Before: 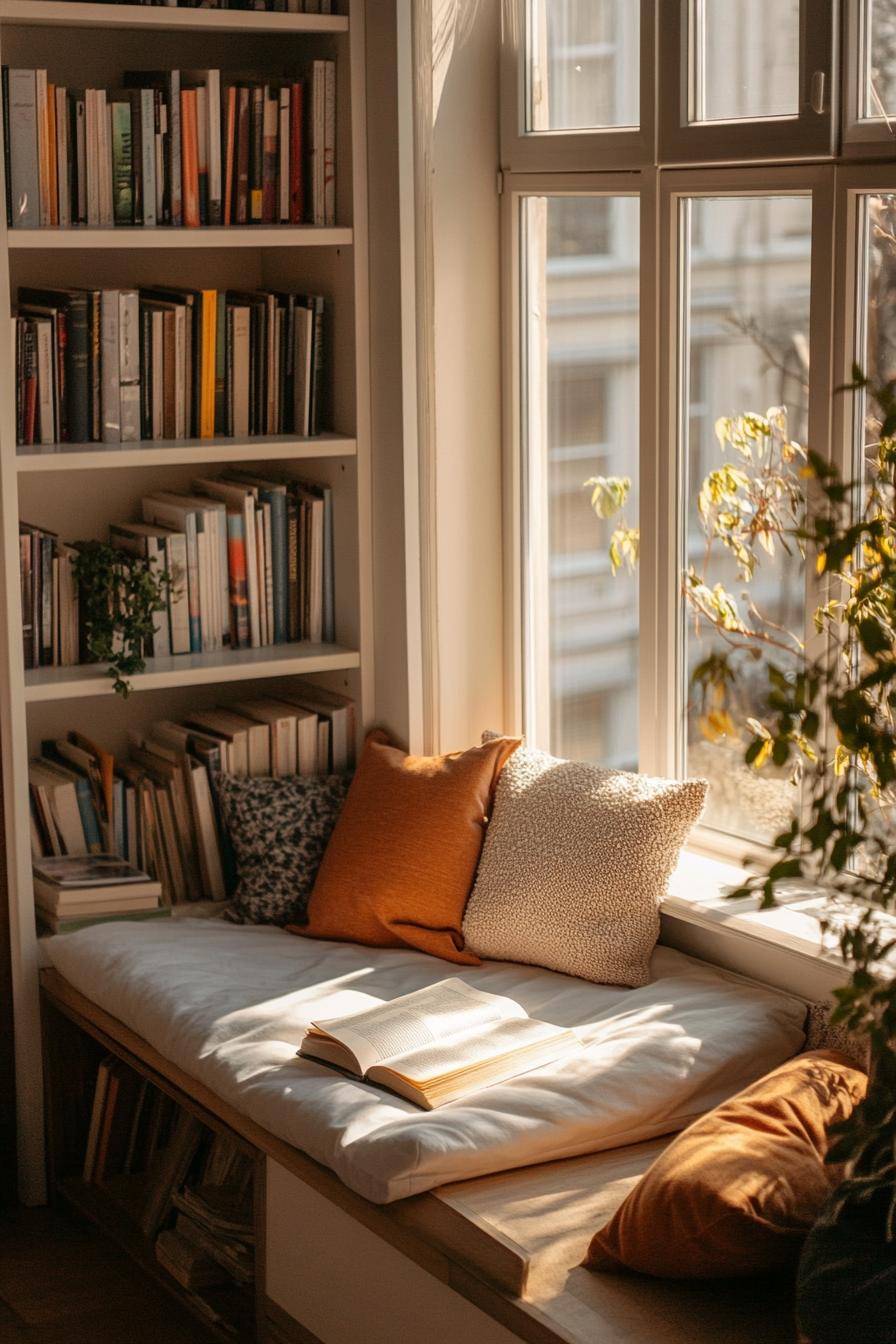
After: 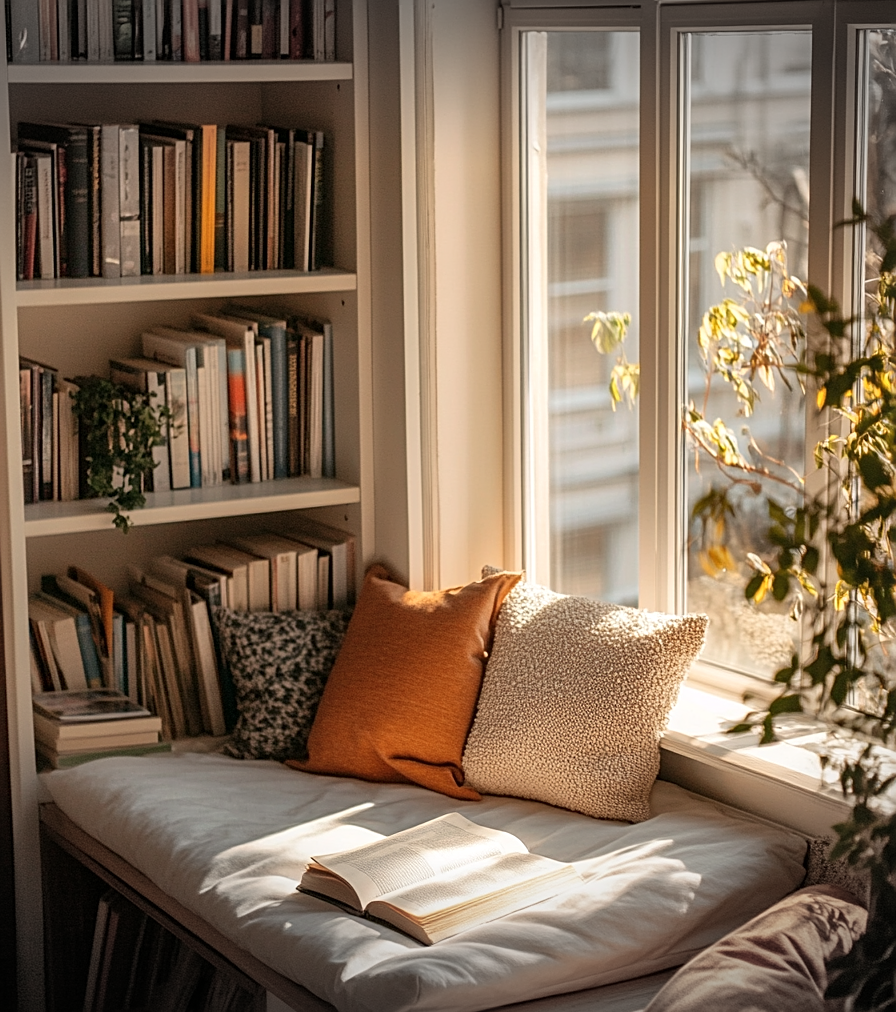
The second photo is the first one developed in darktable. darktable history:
contrast brightness saturation: contrast 0.045, brightness 0.06, saturation 0.011
crop and rotate: top 12.312%, bottom 12.37%
local contrast: mode bilateral grid, contrast 21, coarseness 50, detail 119%, midtone range 0.2
vignetting: fall-off start 99.39%, saturation -0.647, width/height ratio 1.32
sharpen: on, module defaults
